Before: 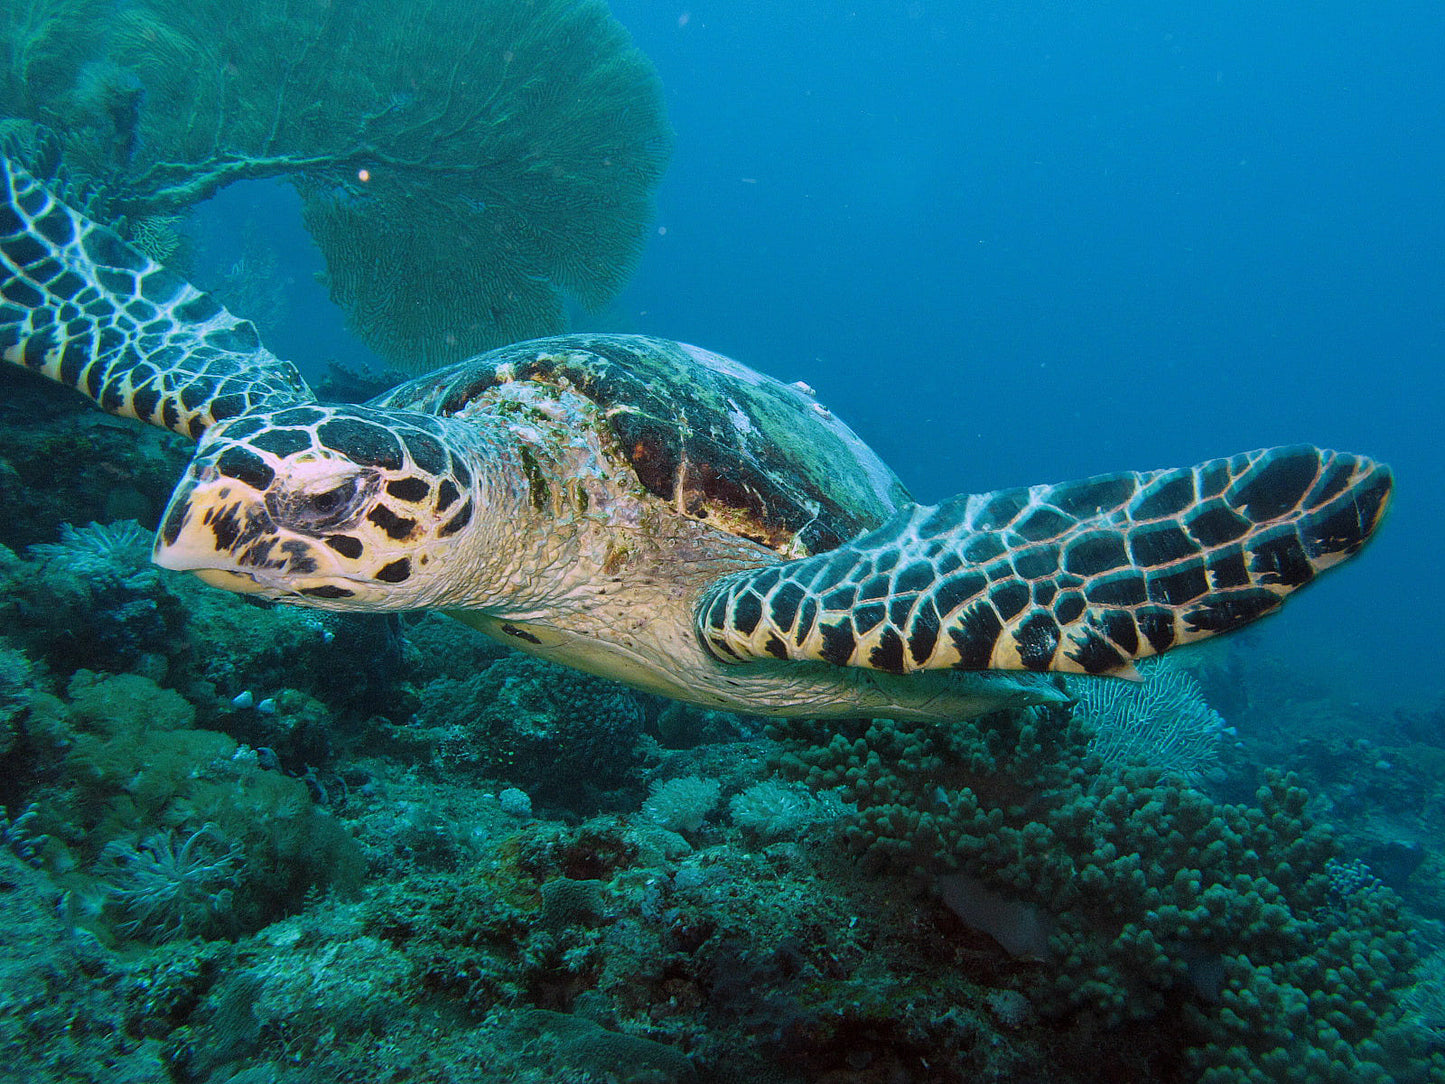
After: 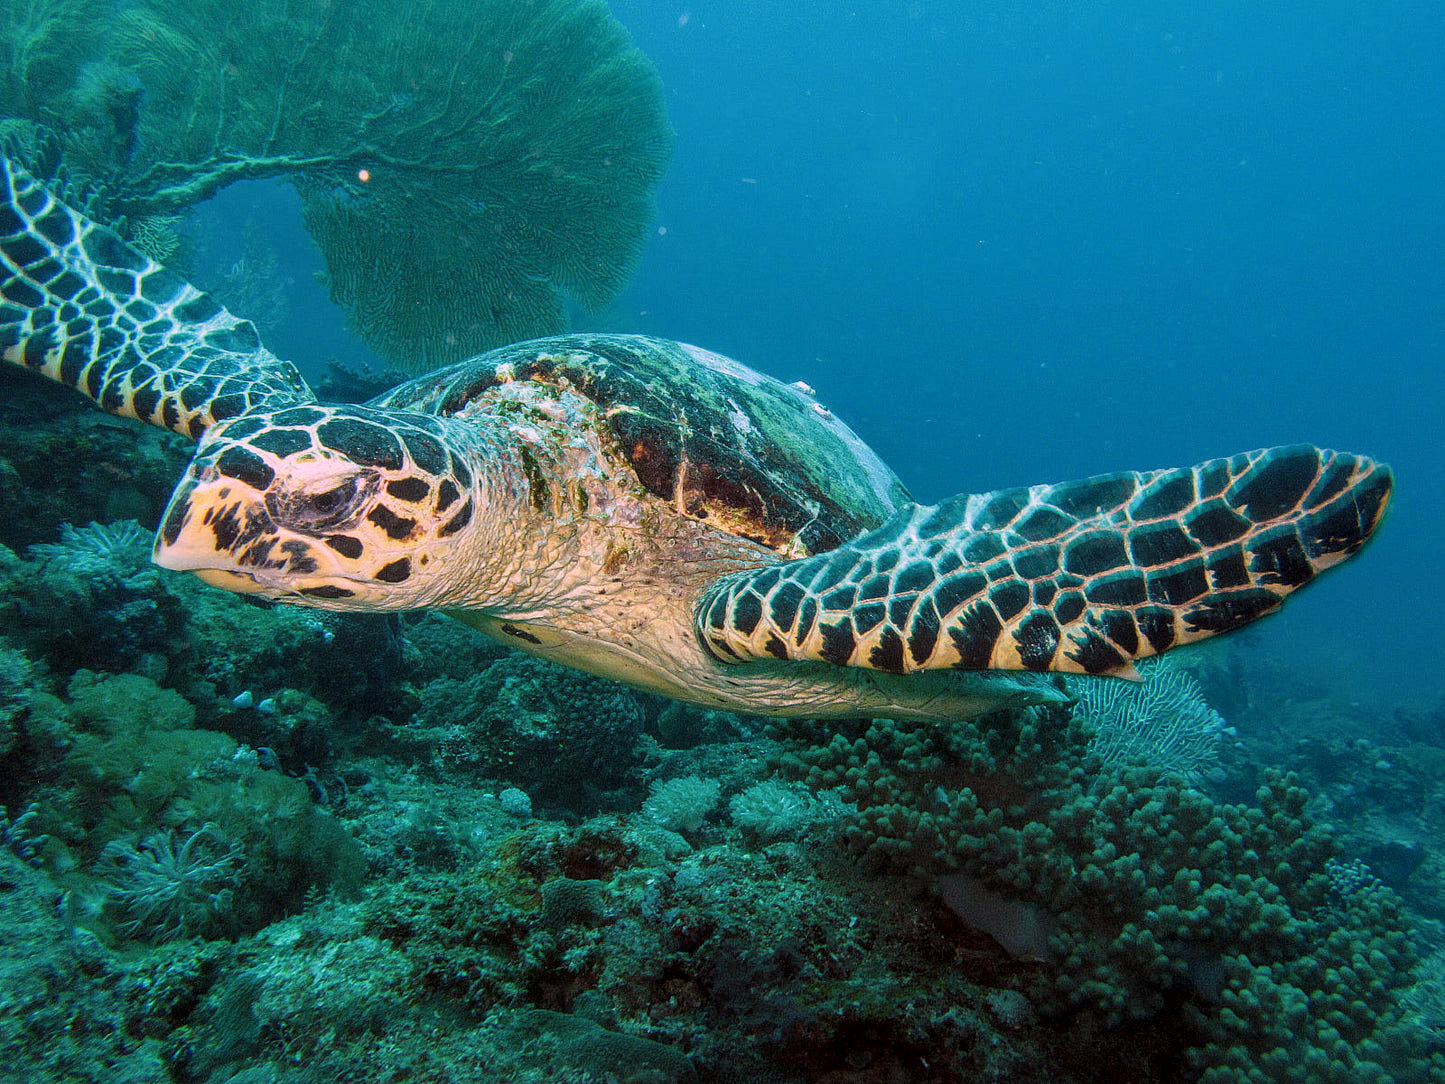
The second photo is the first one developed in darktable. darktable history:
white balance: red 1.127, blue 0.943
local contrast: on, module defaults
